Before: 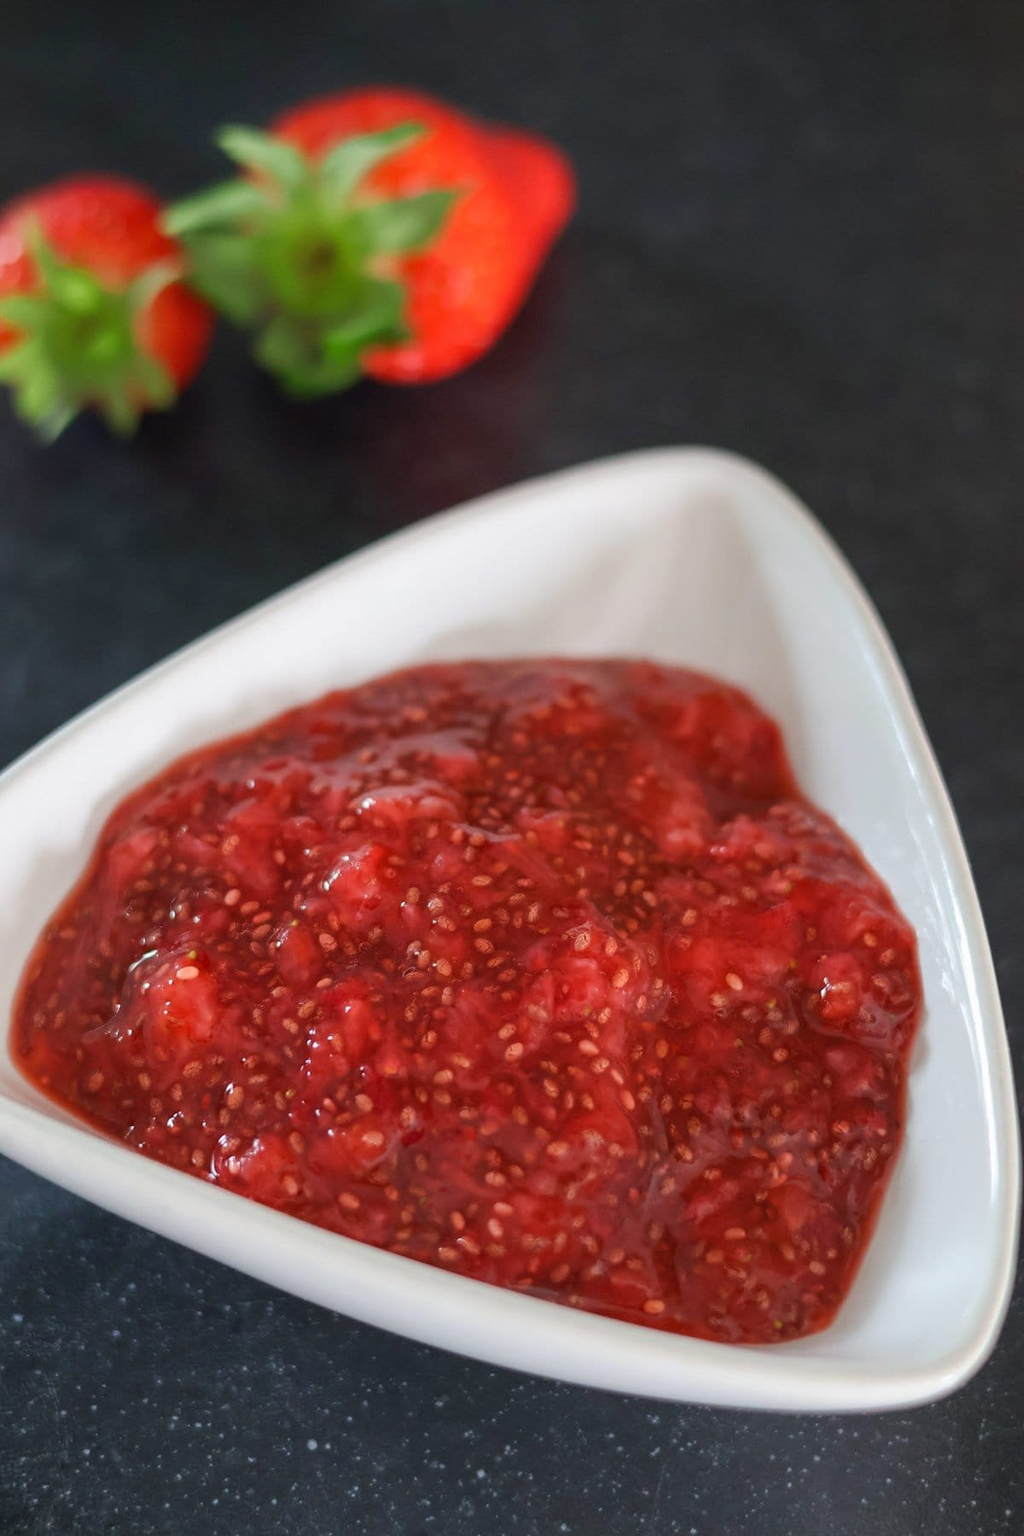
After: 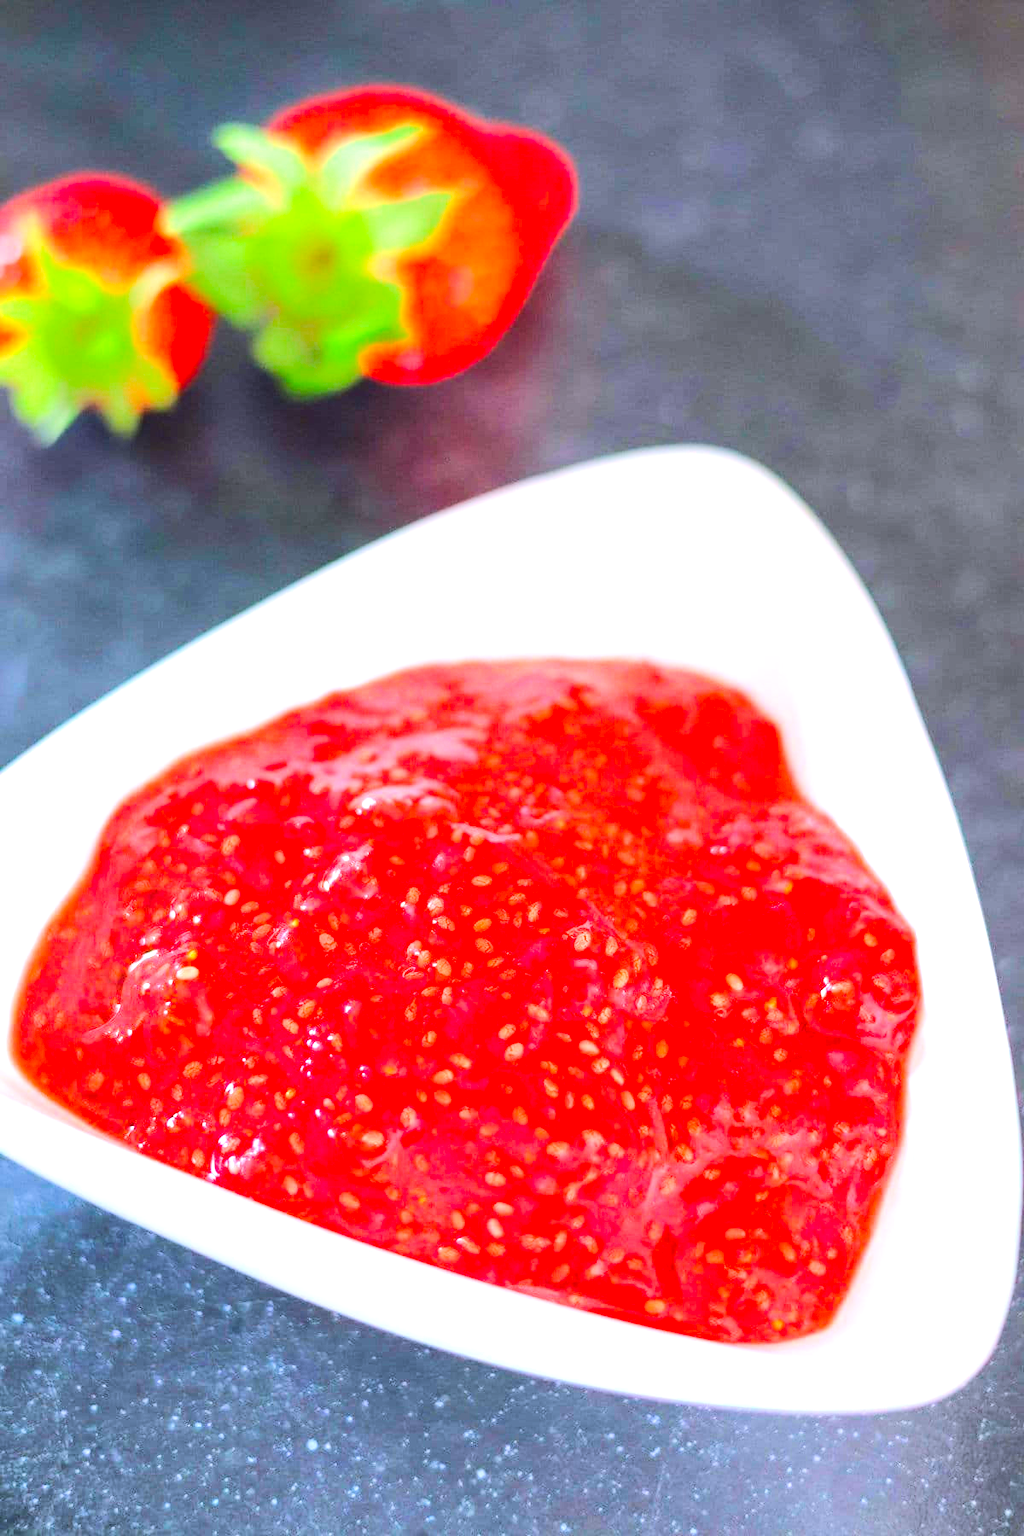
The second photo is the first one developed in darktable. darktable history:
color balance rgb: perceptual saturation grading › global saturation 25%, perceptual brilliance grading › mid-tones 10%, perceptual brilliance grading › shadows 15%, global vibrance 20%
tone curve: curves: ch0 [(0, 0.026) (0.146, 0.158) (0.272, 0.34) (0.453, 0.627) (0.687, 0.829) (1, 1)], color space Lab, linked channels, preserve colors none
color calibration: illuminant as shot in camera, x 0.358, y 0.373, temperature 4628.91 K
exposure: black level correction 0, exposure 1.45 EV, compensate exposure bias true, compensate highlight preservation false
